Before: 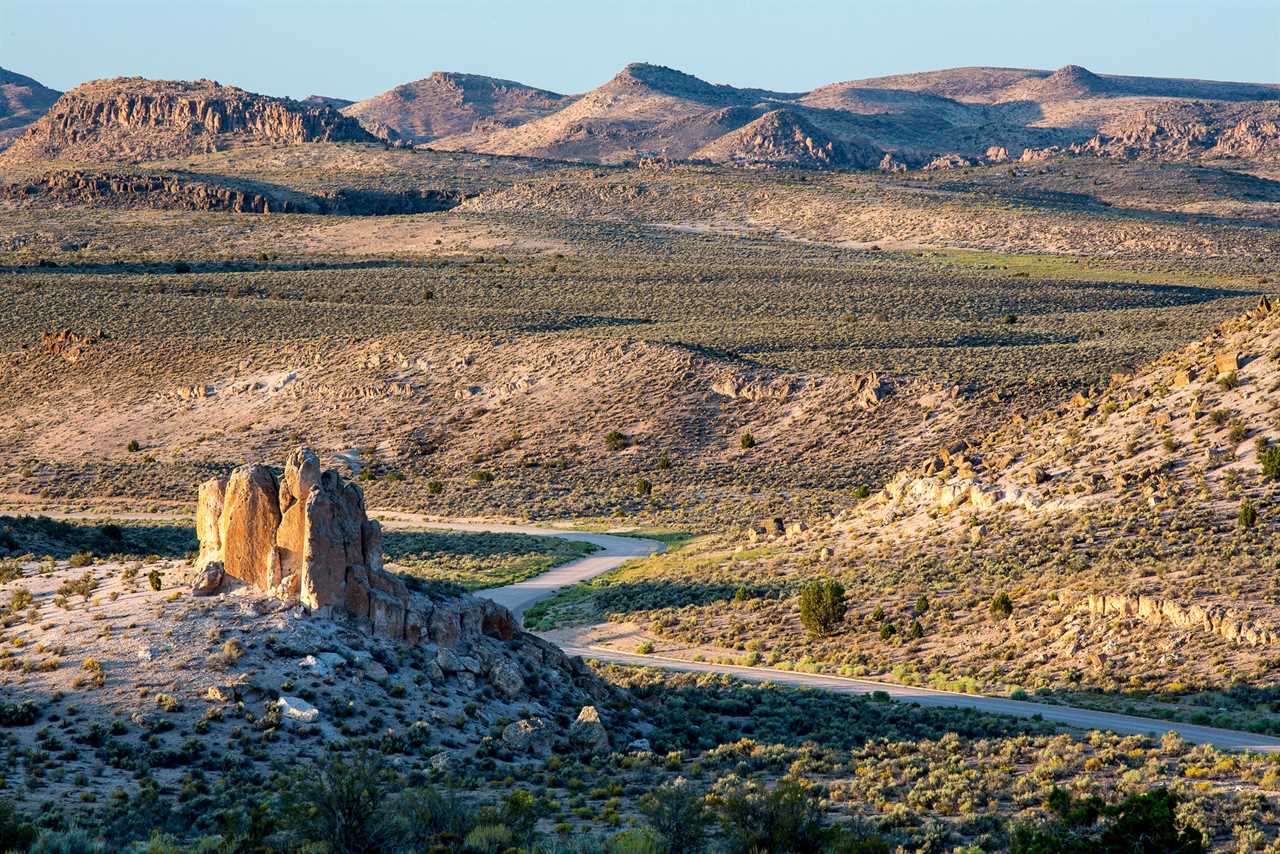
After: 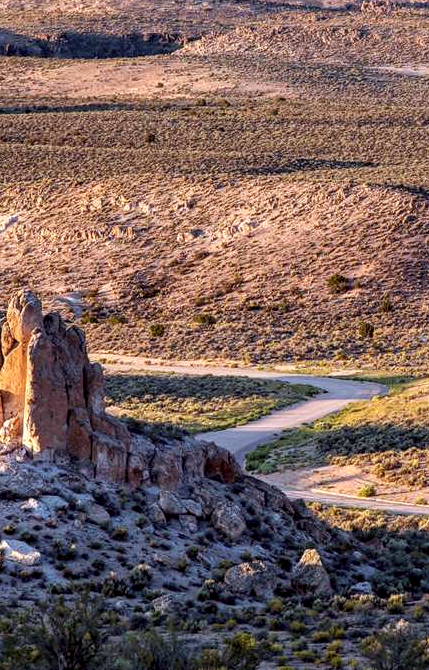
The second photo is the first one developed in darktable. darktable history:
rgb levels: mode RGB, independent channels, levels [[0, 0.474, 1], [0, 0.5, 1], [0, 0.5, 1]]
crop and rotate: left 21.77%, top 18.528%, right 44.676%, bottom 2.997%
local contrast: detail 130%
white balance: red 1.009, blue 1.027
